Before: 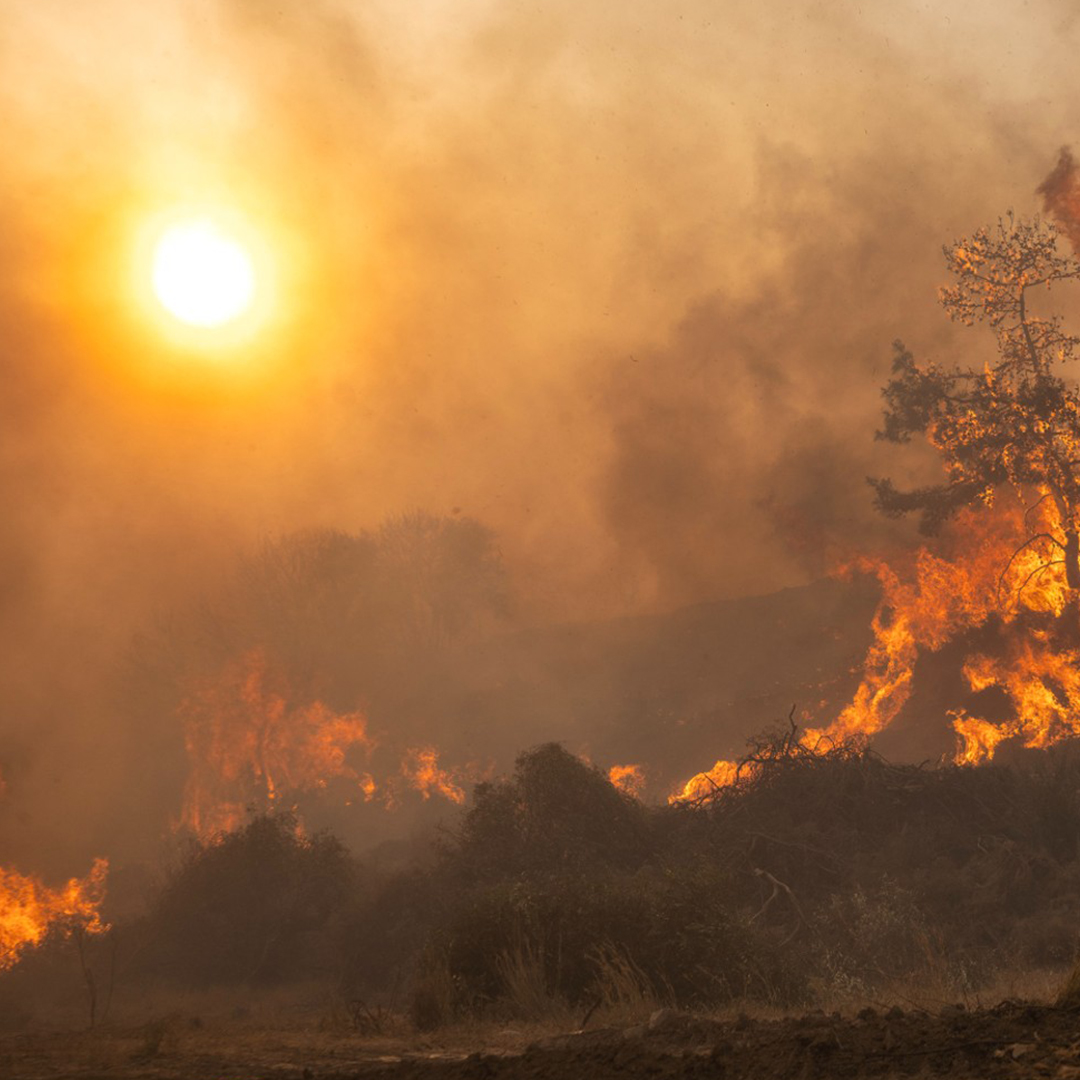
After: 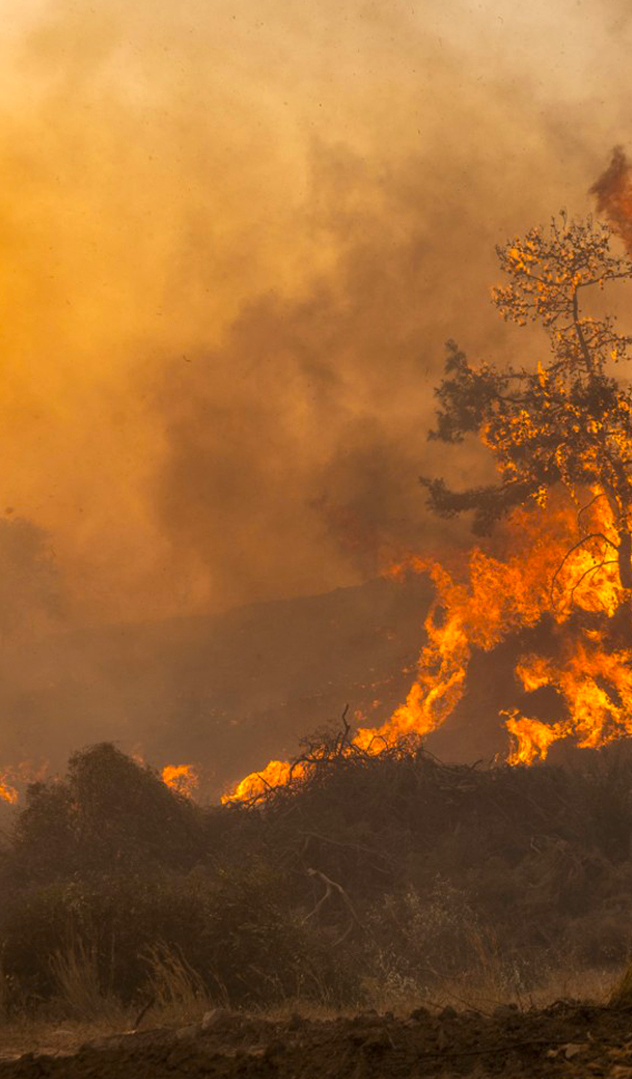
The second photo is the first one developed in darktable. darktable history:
crop: left 41.402%
local contrast: on, module defaults
color balance: output saturation 120%
